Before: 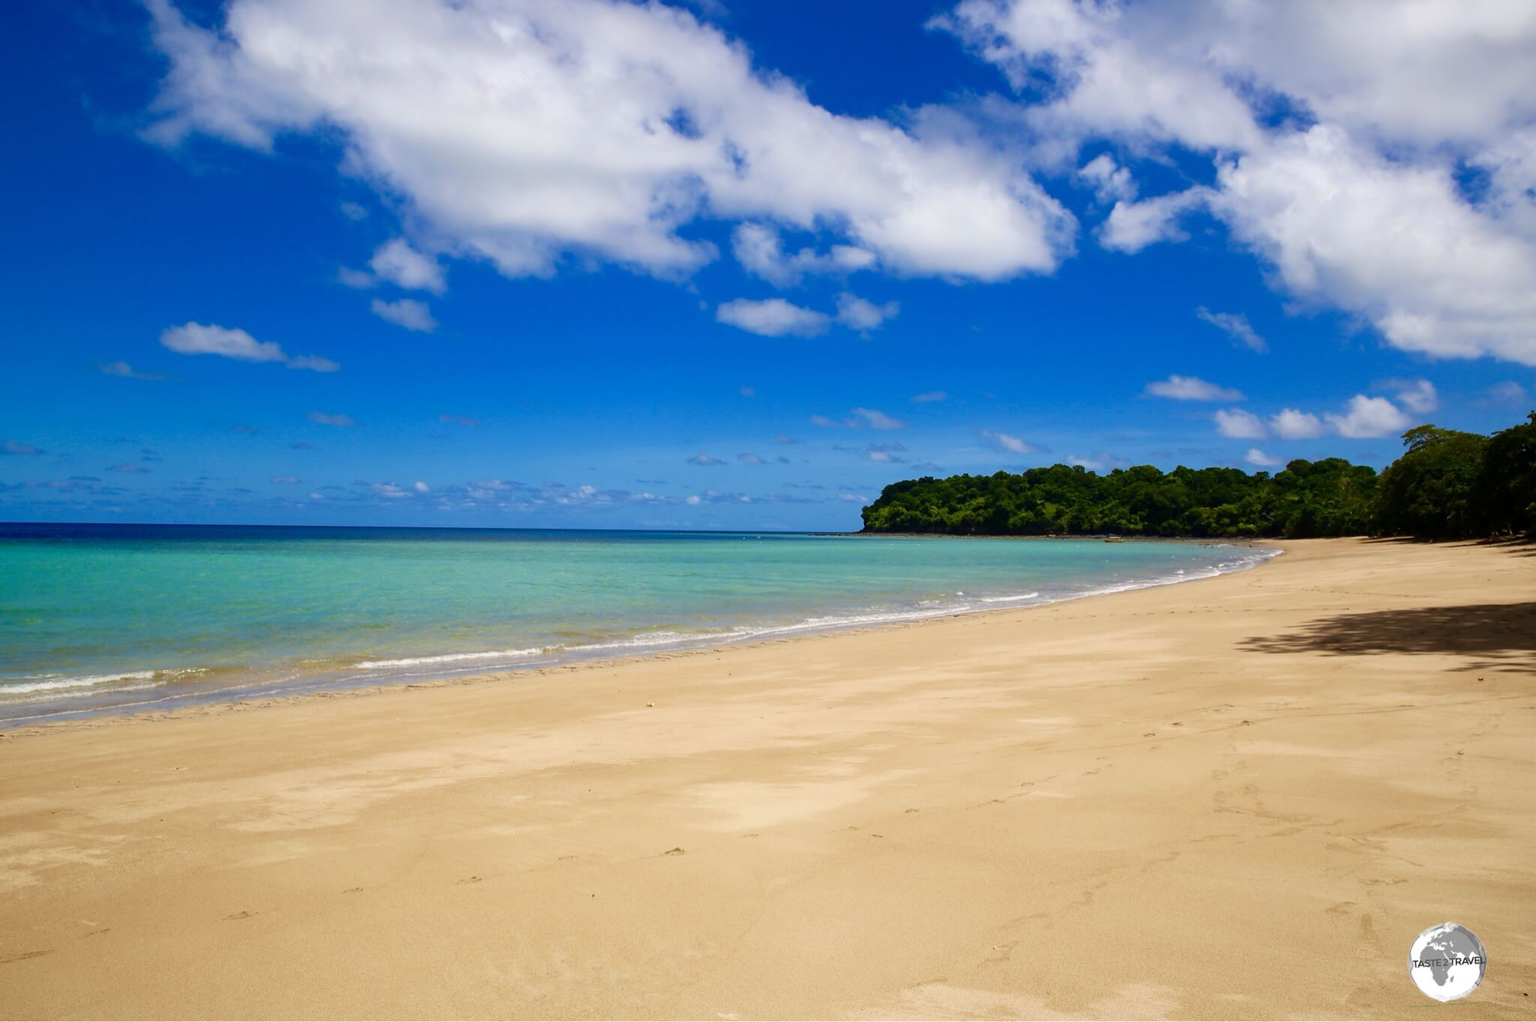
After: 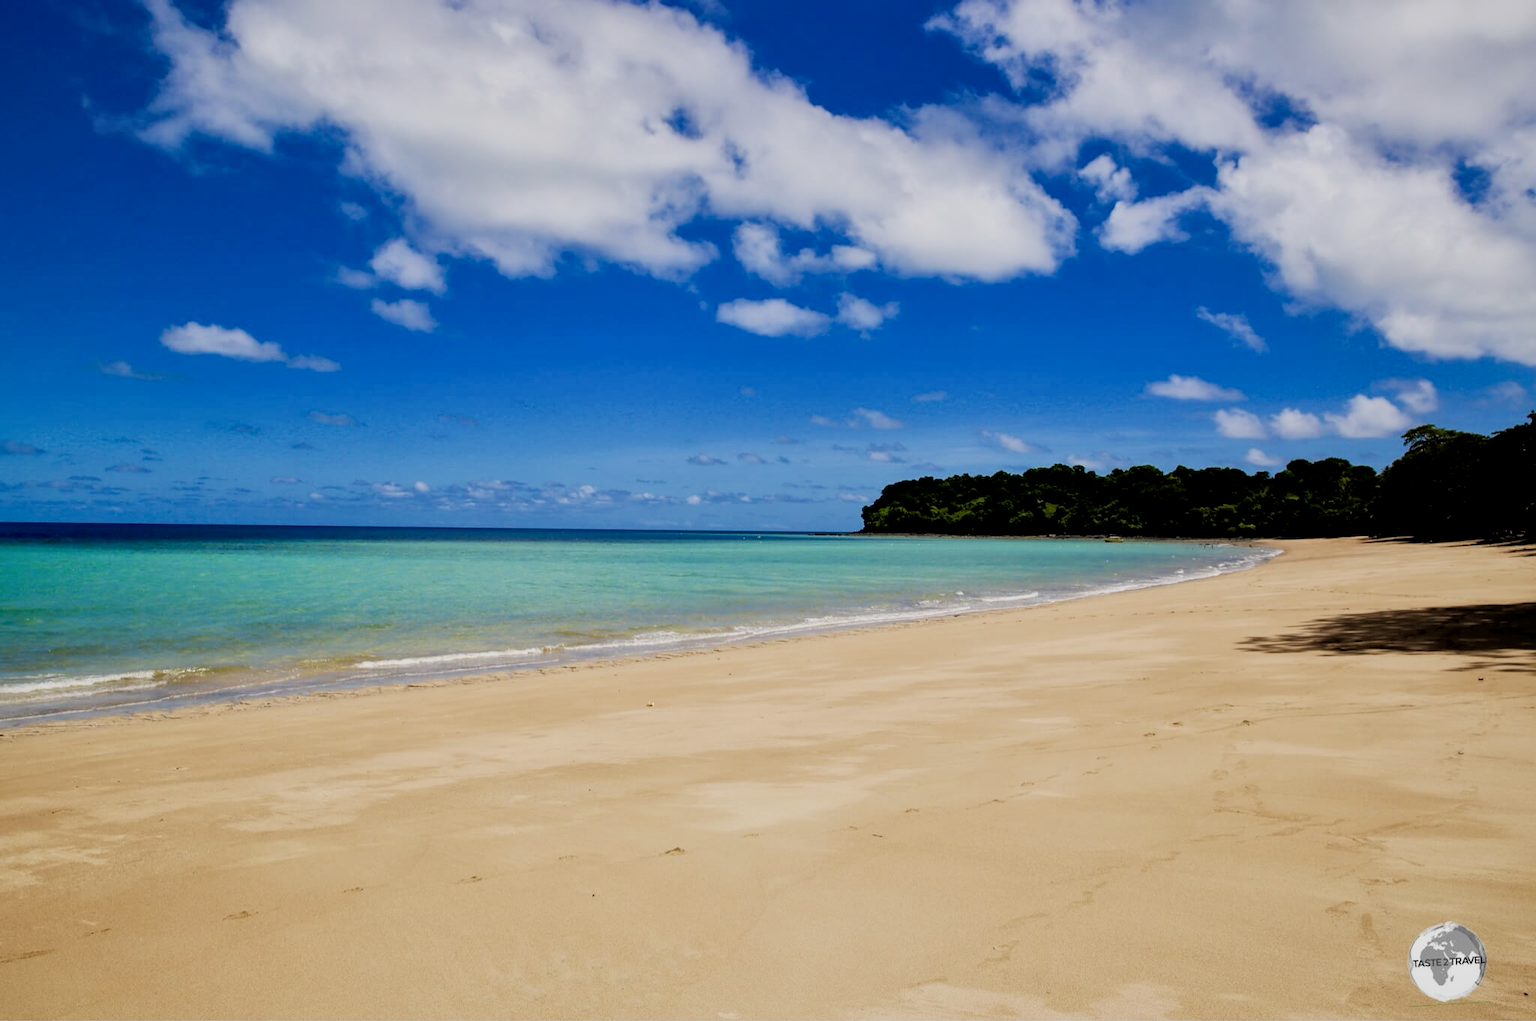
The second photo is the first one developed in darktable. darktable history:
filmic rgb: black relative exposure -4.14 EV, white relative exposure 5.15 EV, hardness 2.11, contrast 1.18
exposure: black level correction 0.001, compensate exposure bias true, compensate highlight preservation false
local contrast: mode bilateral grid, contrast 20, coarseness 49, detail 141%, midtone range 0.2
